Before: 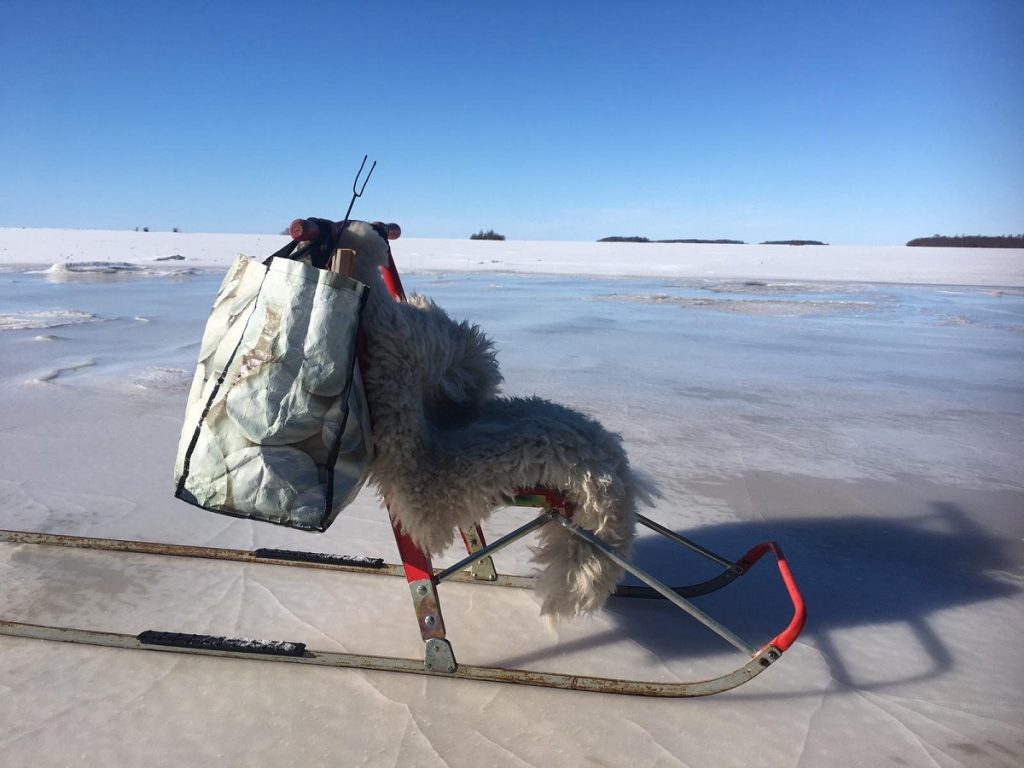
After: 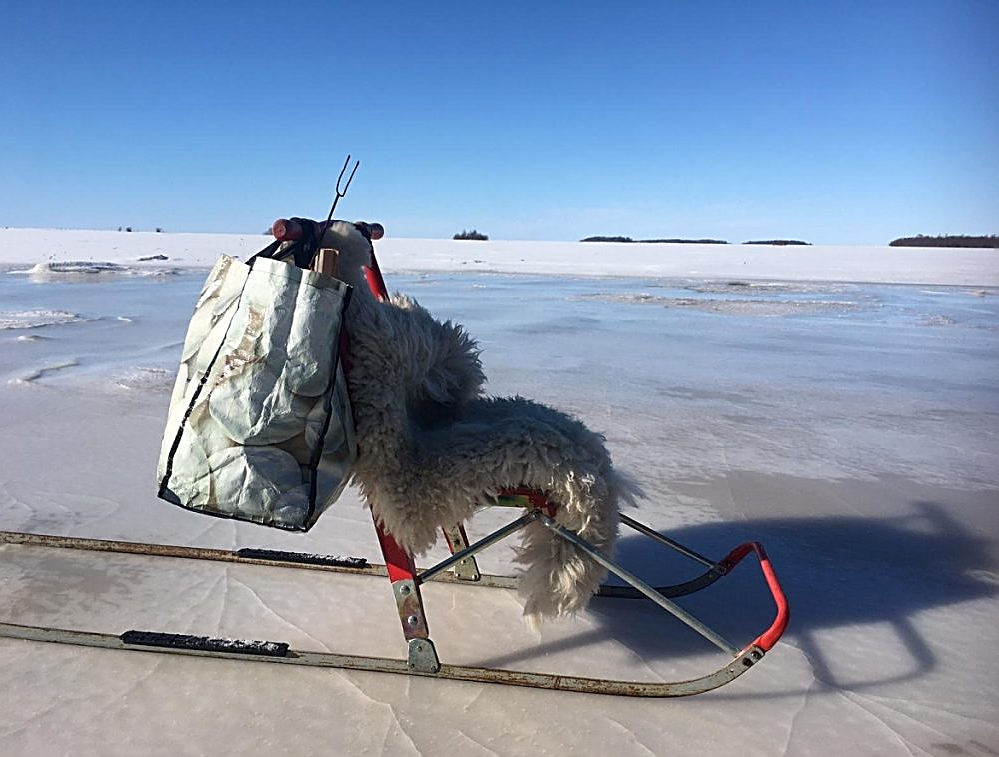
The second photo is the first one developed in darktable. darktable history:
exposure: black level correction 0.001, compensate highlight preservation false
sharpen: amount 0.738
crop and rotate: left 1.709%, right 0.649%, bottom 1.418%
tone equalizer: on, module defaults
